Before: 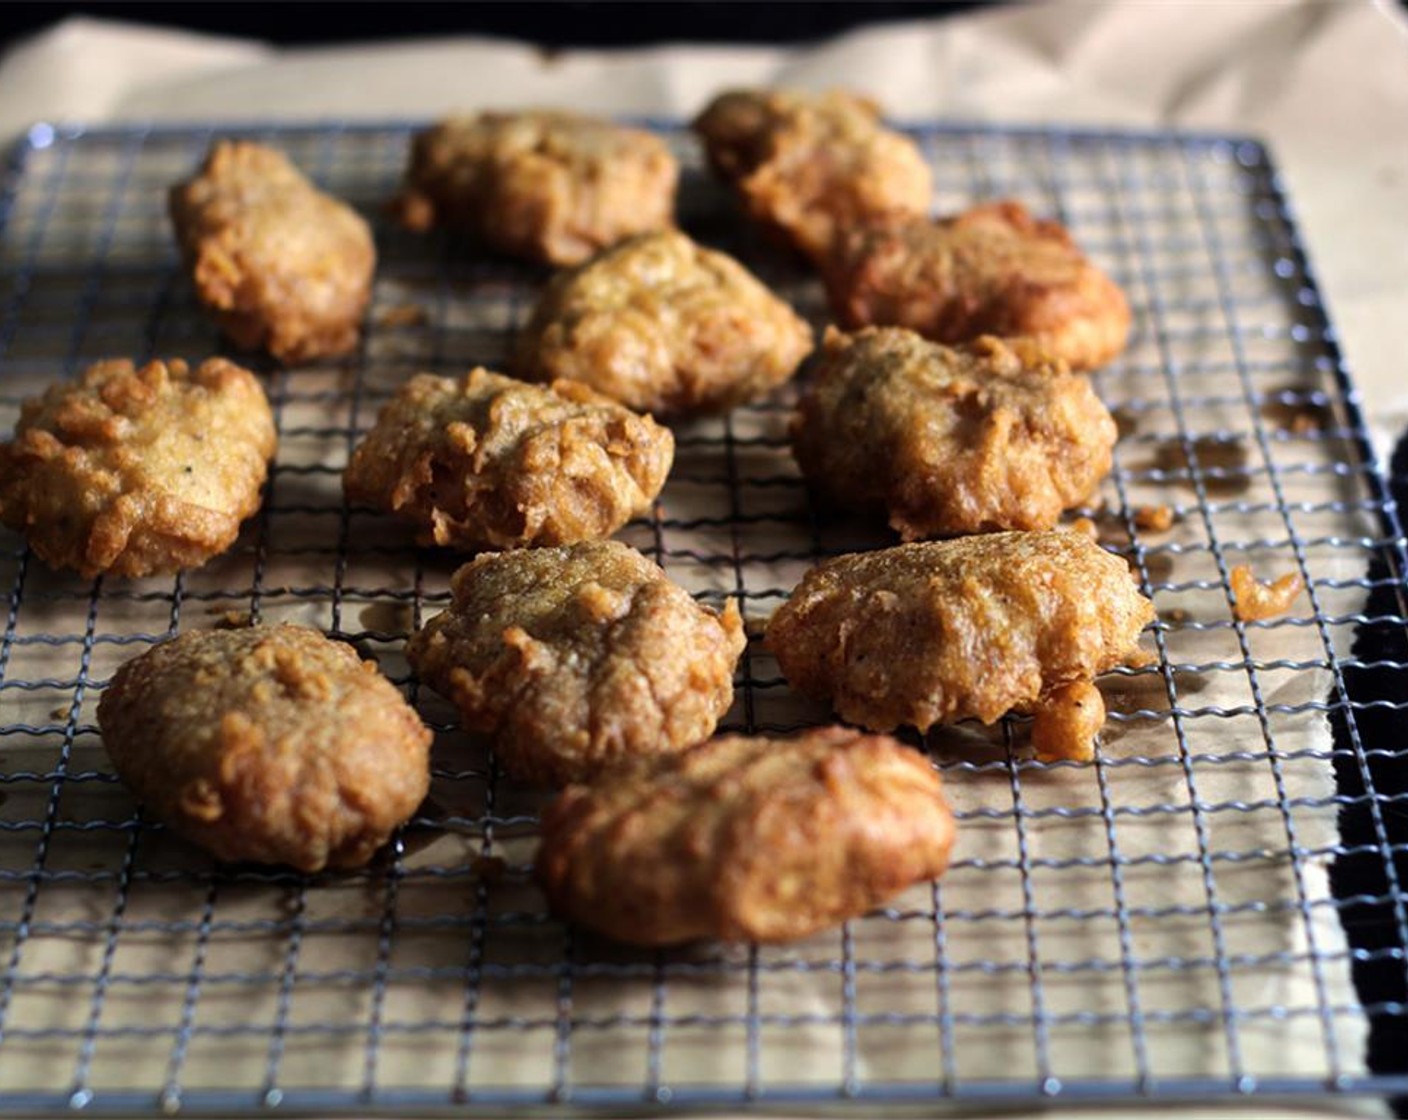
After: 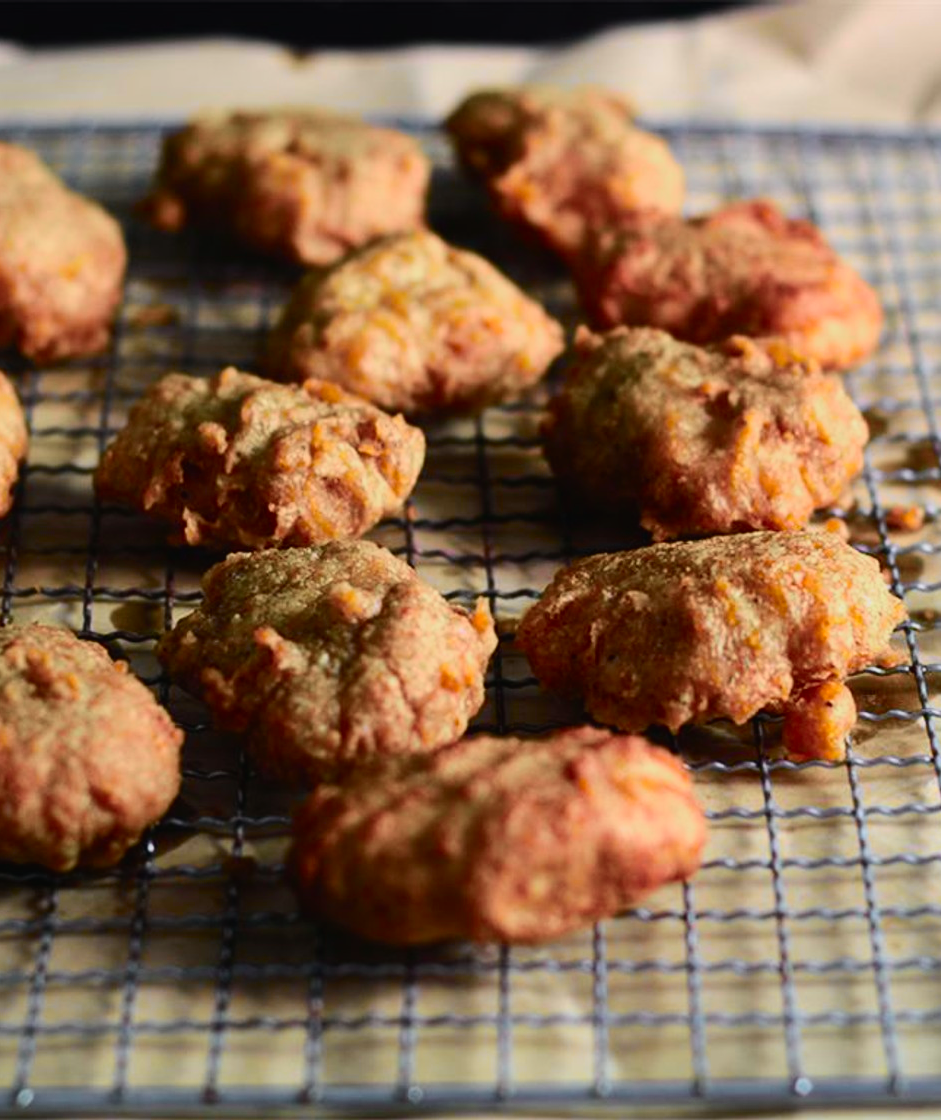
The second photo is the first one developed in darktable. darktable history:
crop and rotate: left 17.732%, right 15.423%
tone curve: curves: ch0 [(0, 0.018) (0.036, 0.038) (0.15, 0.131) (0.27, 0.247) (0.545, 0.561) (0.761, 0.761) (1, 0.919)]; ch1 [(0, 0) (0.179, 0.173) (0.322, 0.32) (0.429, 0.431) (0.502, 0.5) (0.519, 0.522) (0.562, 0.588) (0.625, 0.67) (0.711, 0.745) (1, 1)]; ch2 [(0, 0) (0.29, 0.295) (0.404, 0.436) (0.497, 0.499) (0.521, 0.523) (0.561, 0.605) (0.657, 0.655) (0.712, 0.764) (1, 1)], color space Lab, independent channels, preserve colors none
